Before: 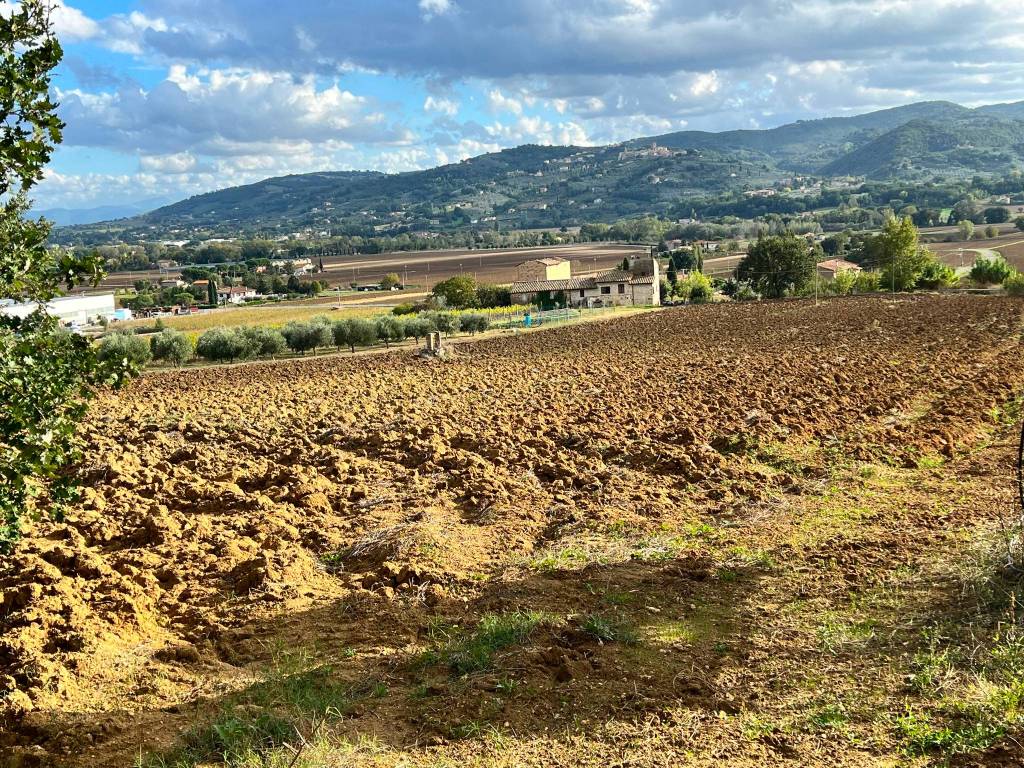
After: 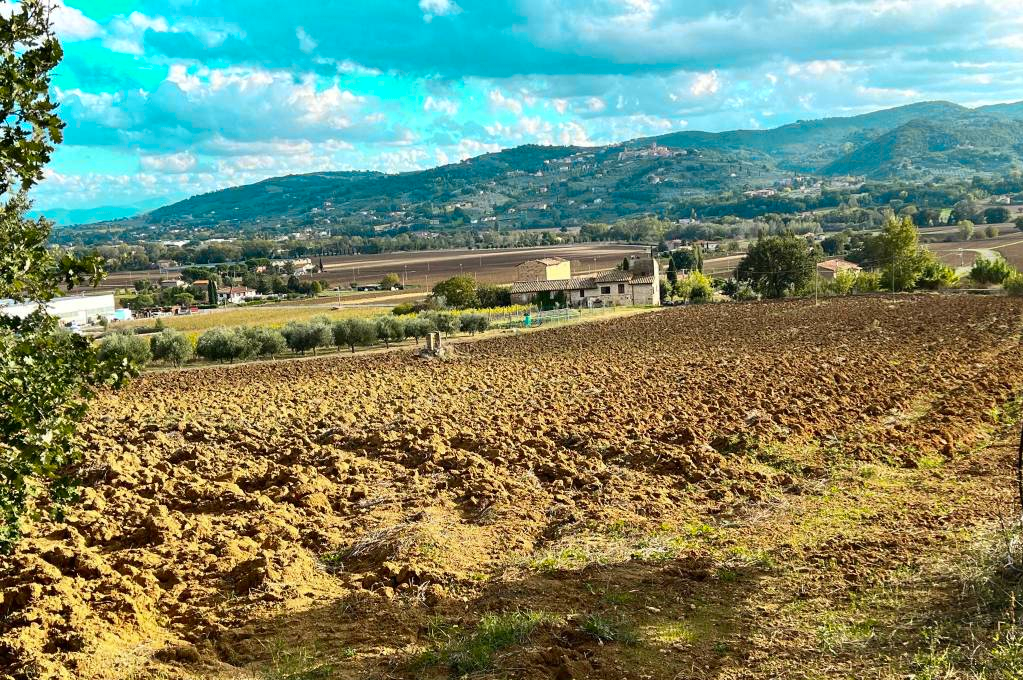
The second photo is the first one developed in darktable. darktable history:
color zones: curves: ch0 [(0.254, 0.492) (0.724, 0.62)]; ch1 [(0.25, 0.528) (0.719, 0.796)]; ch2 [(0, 0.472) (0.25, 0.5) (0.73, 0.184)]
crop and rotate: top 0%, bottom 11.399%
